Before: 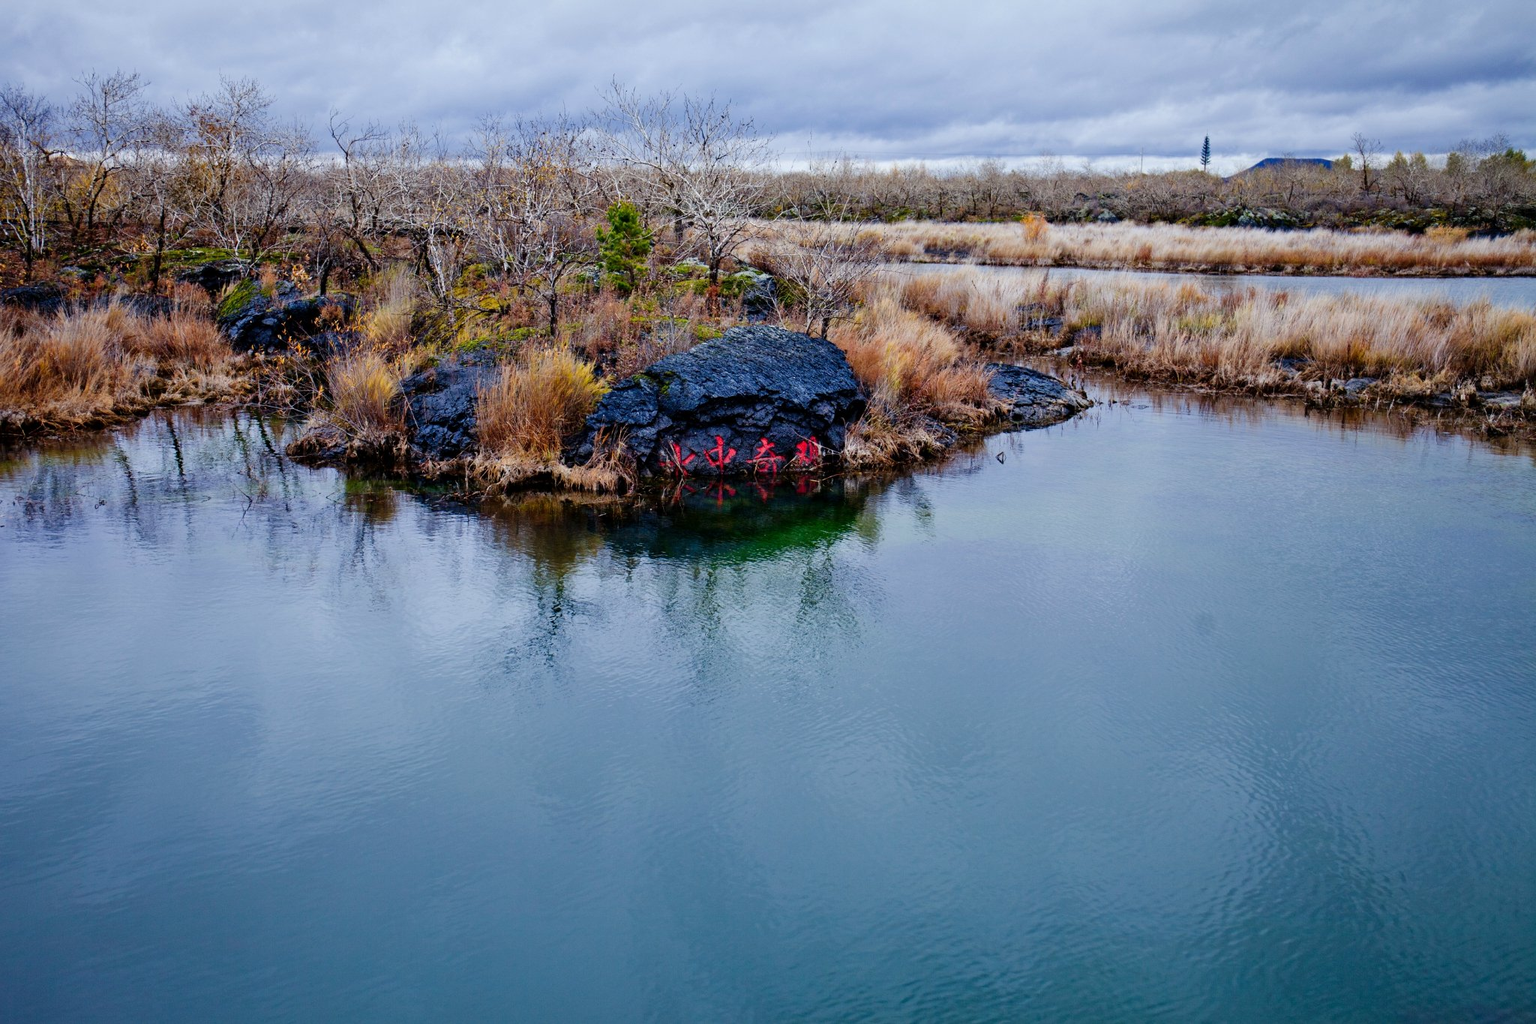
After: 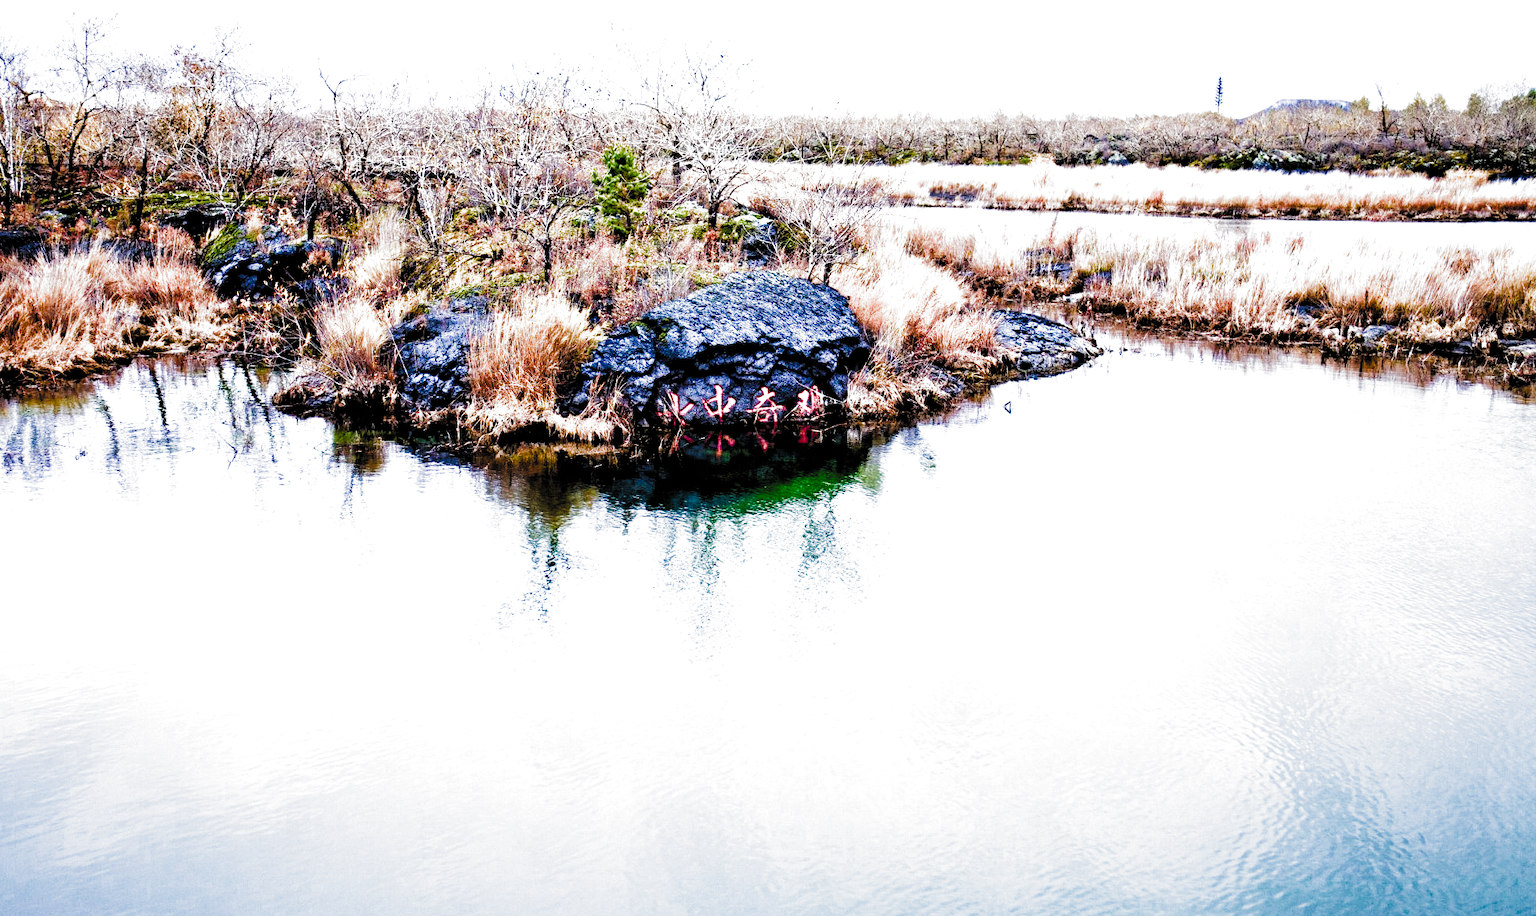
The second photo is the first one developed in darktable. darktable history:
crop: left 1.457%, top 6.112%, right 1.392%, bottom 6.874%
filmic rgb: black relative exposure -3.5 EV, white relative exposure 2.27 EV, hardness 3.41, color science v5 (2021), iterations of high-quality reconstruction 0, contrast in shadows safe, contrast in highlights safe
color balance rgb: global offset › luminance -0.283%, global offset › hue 258.39°, perceptual saturation grading › global saturation 21.031%, perceptual saturation grading › highlights -19.804%, perceptual saturation grading › shadows 29.948%, global vibrance 20%
exposure: black level correction 0, exposure 1.446 EV, compensate highlight preservation false
